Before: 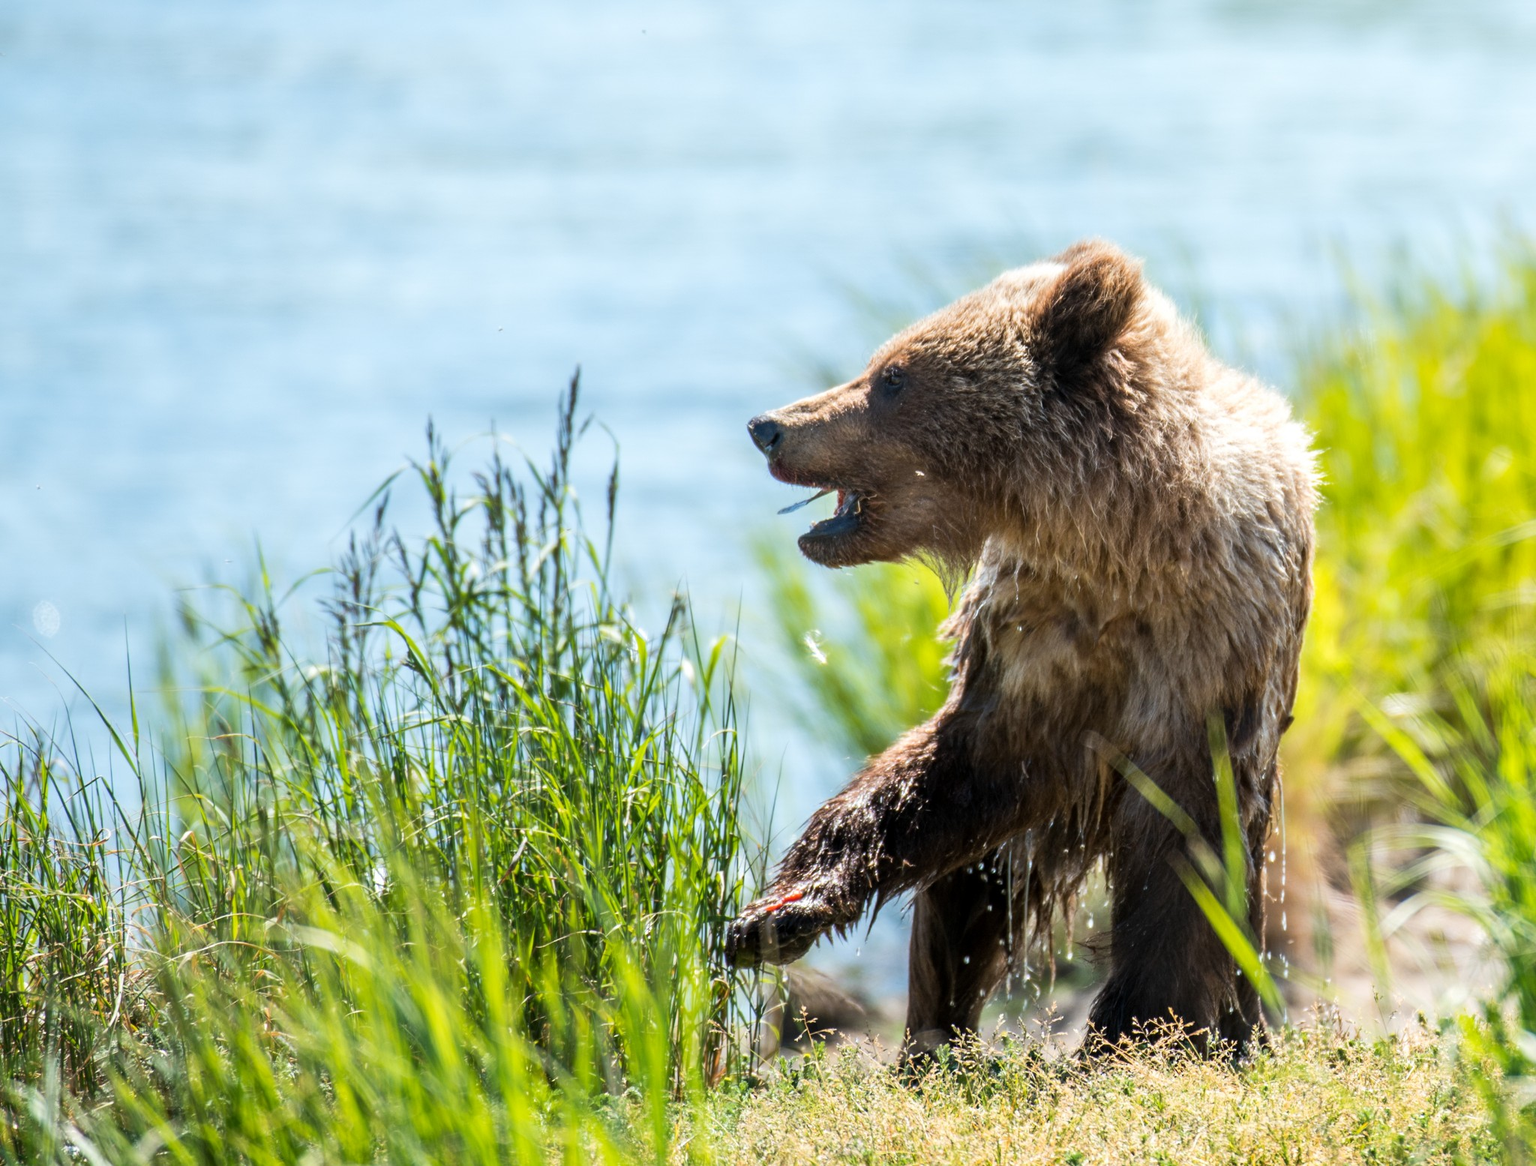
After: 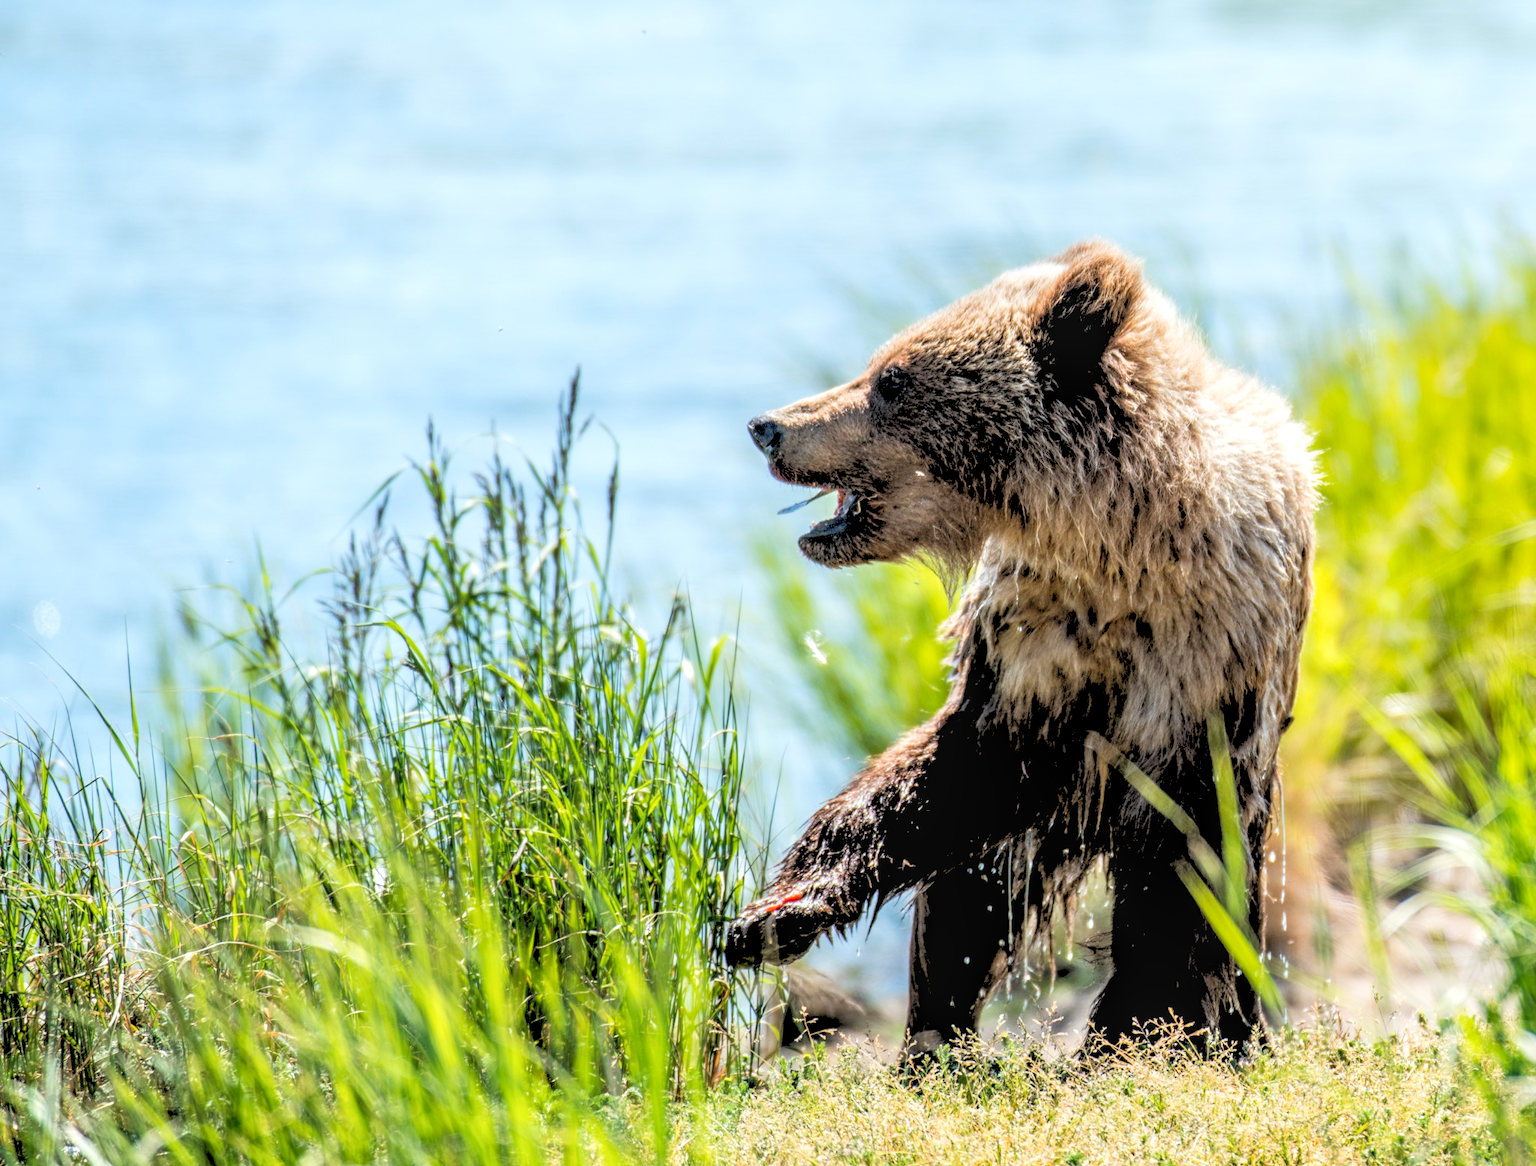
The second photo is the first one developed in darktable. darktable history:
local contrast: detail 130%
rgb levels: levels [[0.027, 0.429, 0.996], [0, 0.5, 1], [0, 0.5, 1]]
